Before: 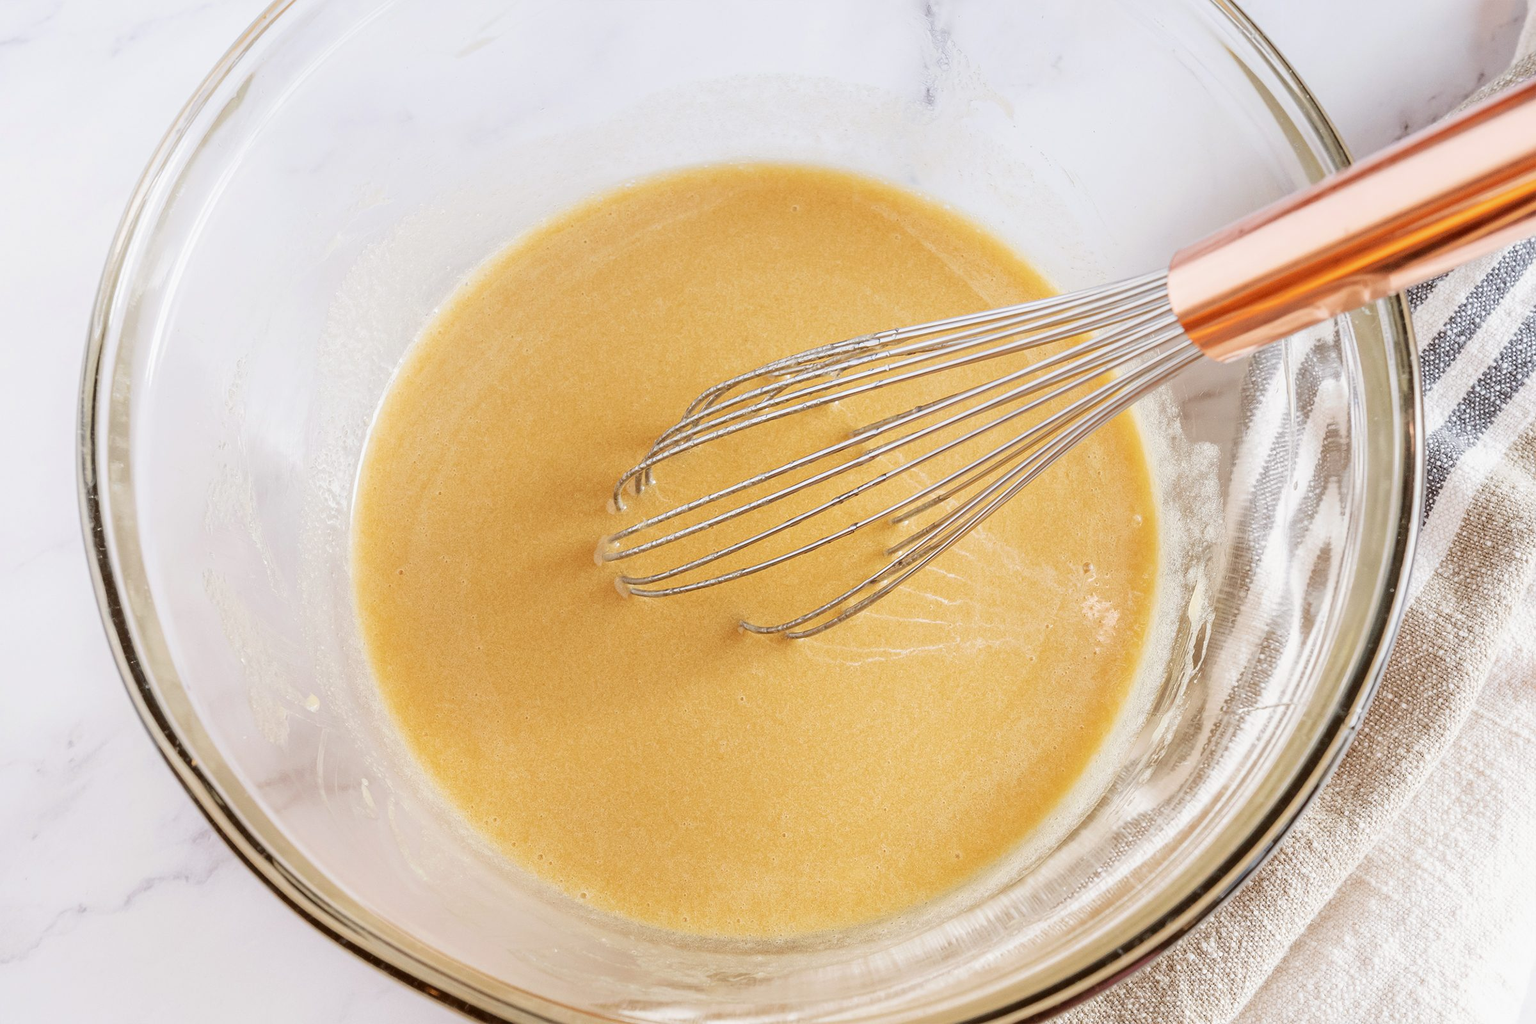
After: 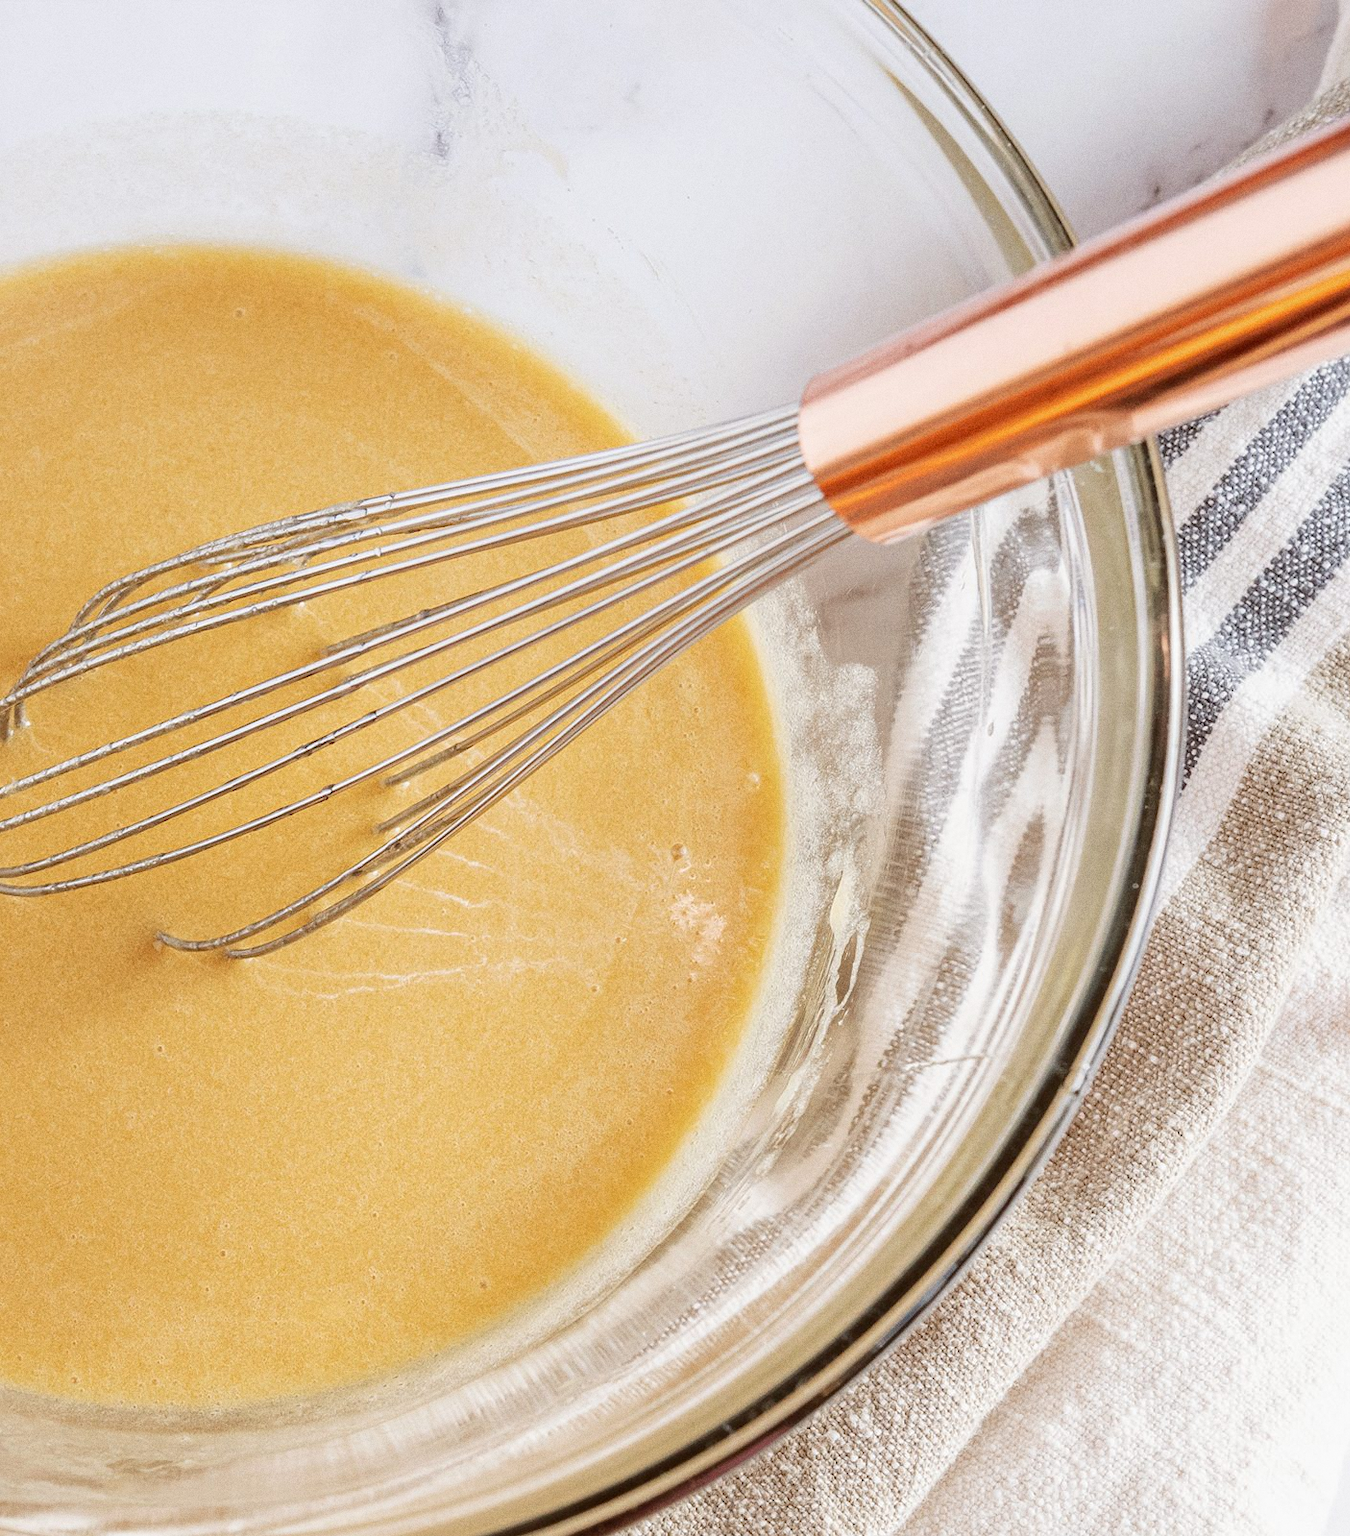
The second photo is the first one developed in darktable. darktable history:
crop: left 41.402%
grain: coarseness 0.09 ISO
